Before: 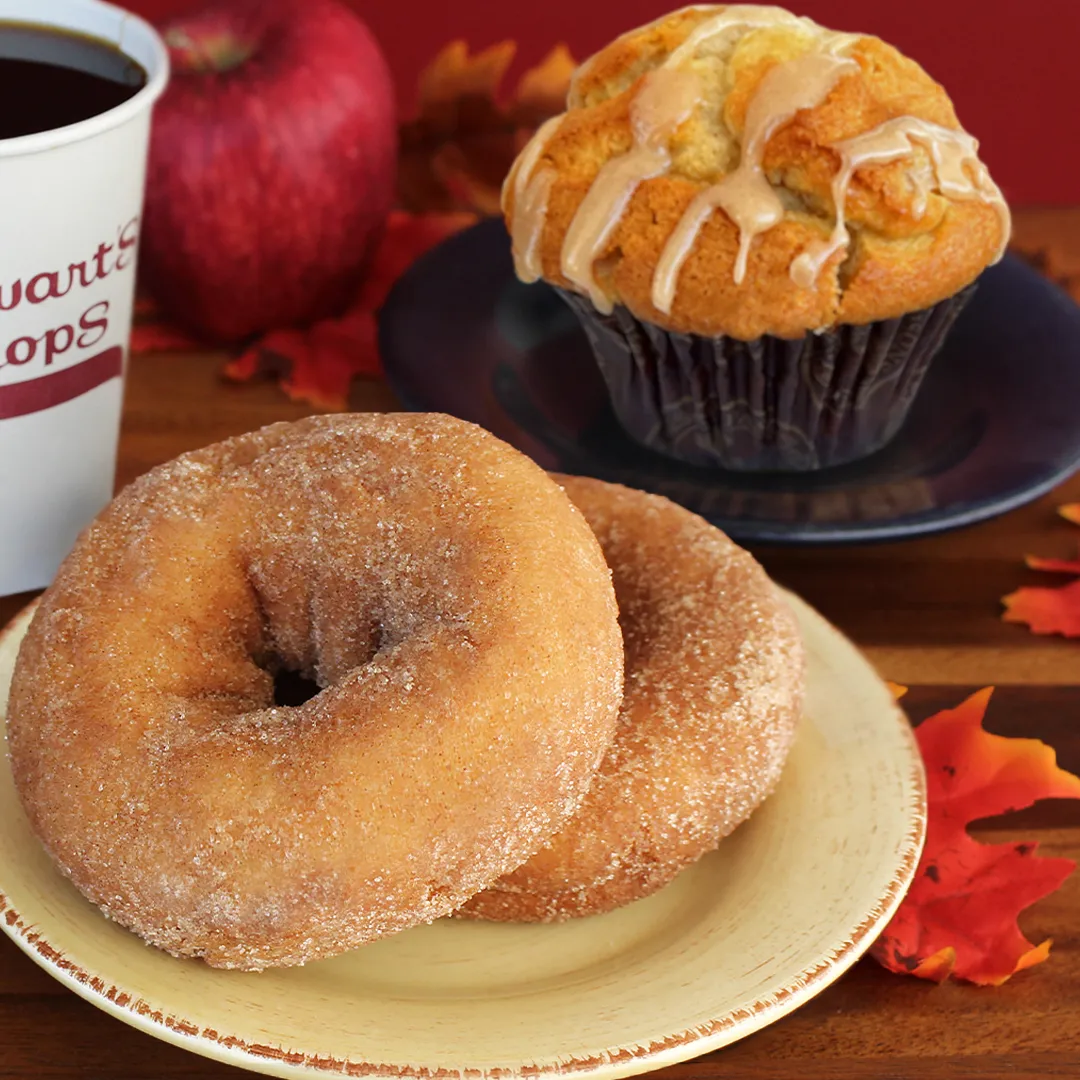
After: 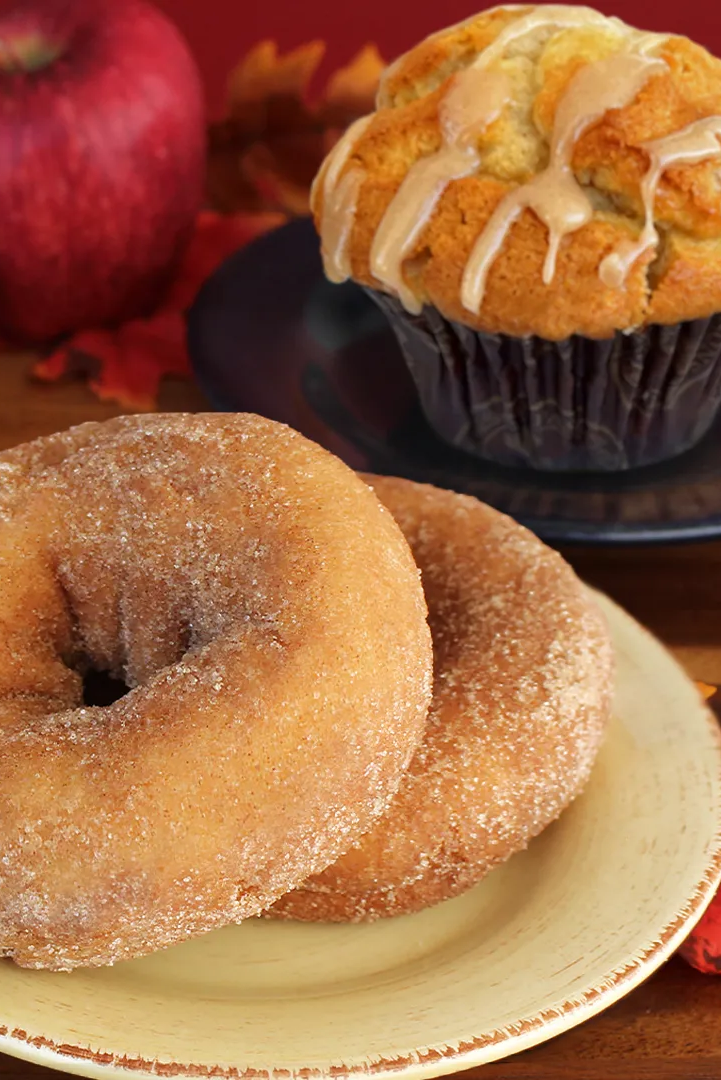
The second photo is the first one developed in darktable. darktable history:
crop and rotate: left 17.837%, right 15.371%
